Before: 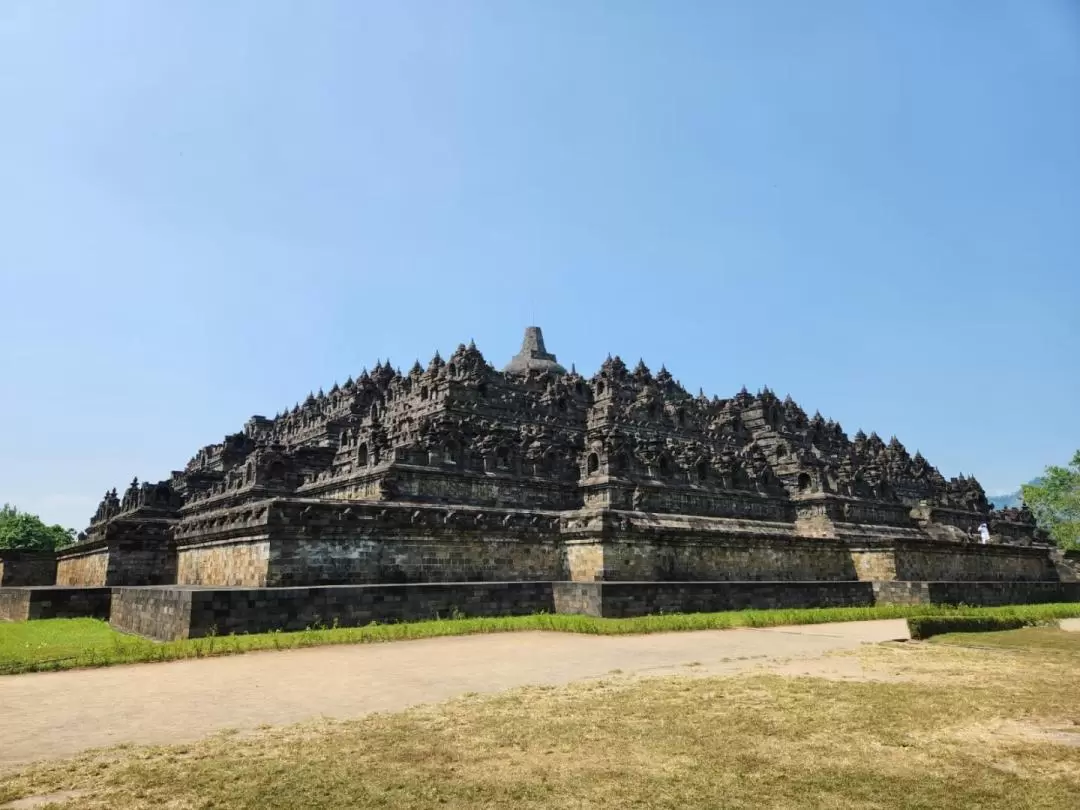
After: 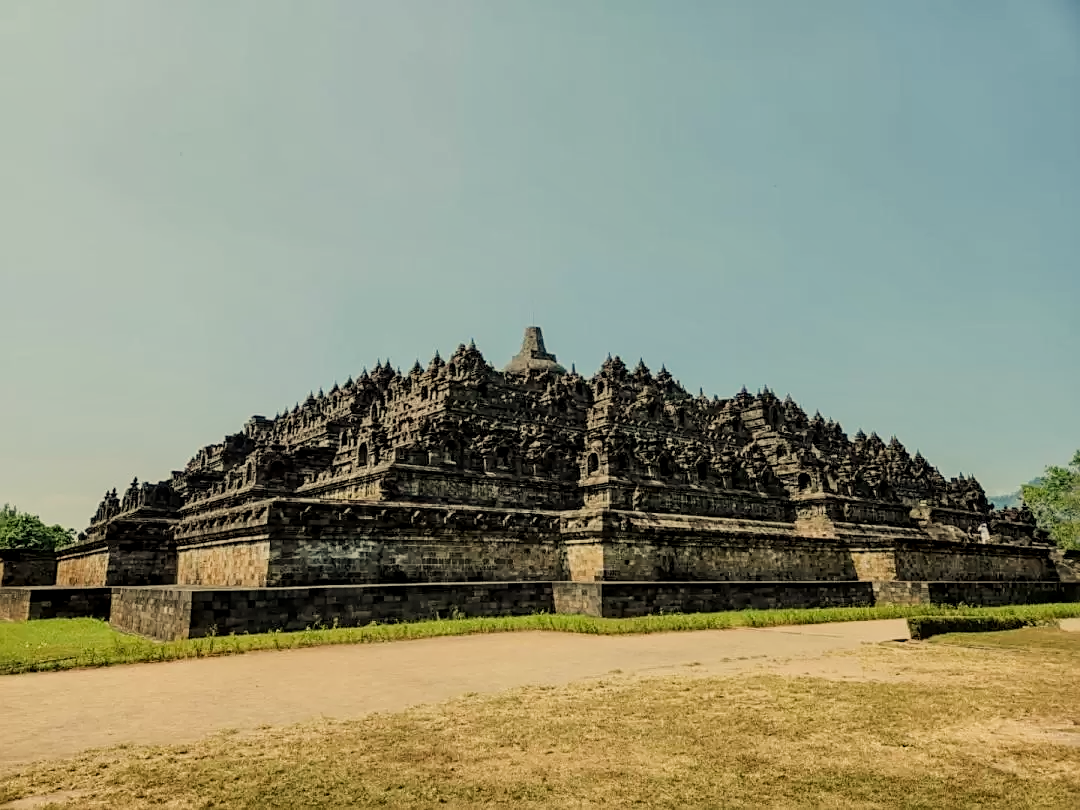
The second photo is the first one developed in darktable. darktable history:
white balance: red 1.08, blue 0.791
sharpen: on, module defaults
local contrast: detail 130%
filmic rgb: black relative exposure -7.65 EV, white relative exposure 4.56 EV, hardness 3.61
